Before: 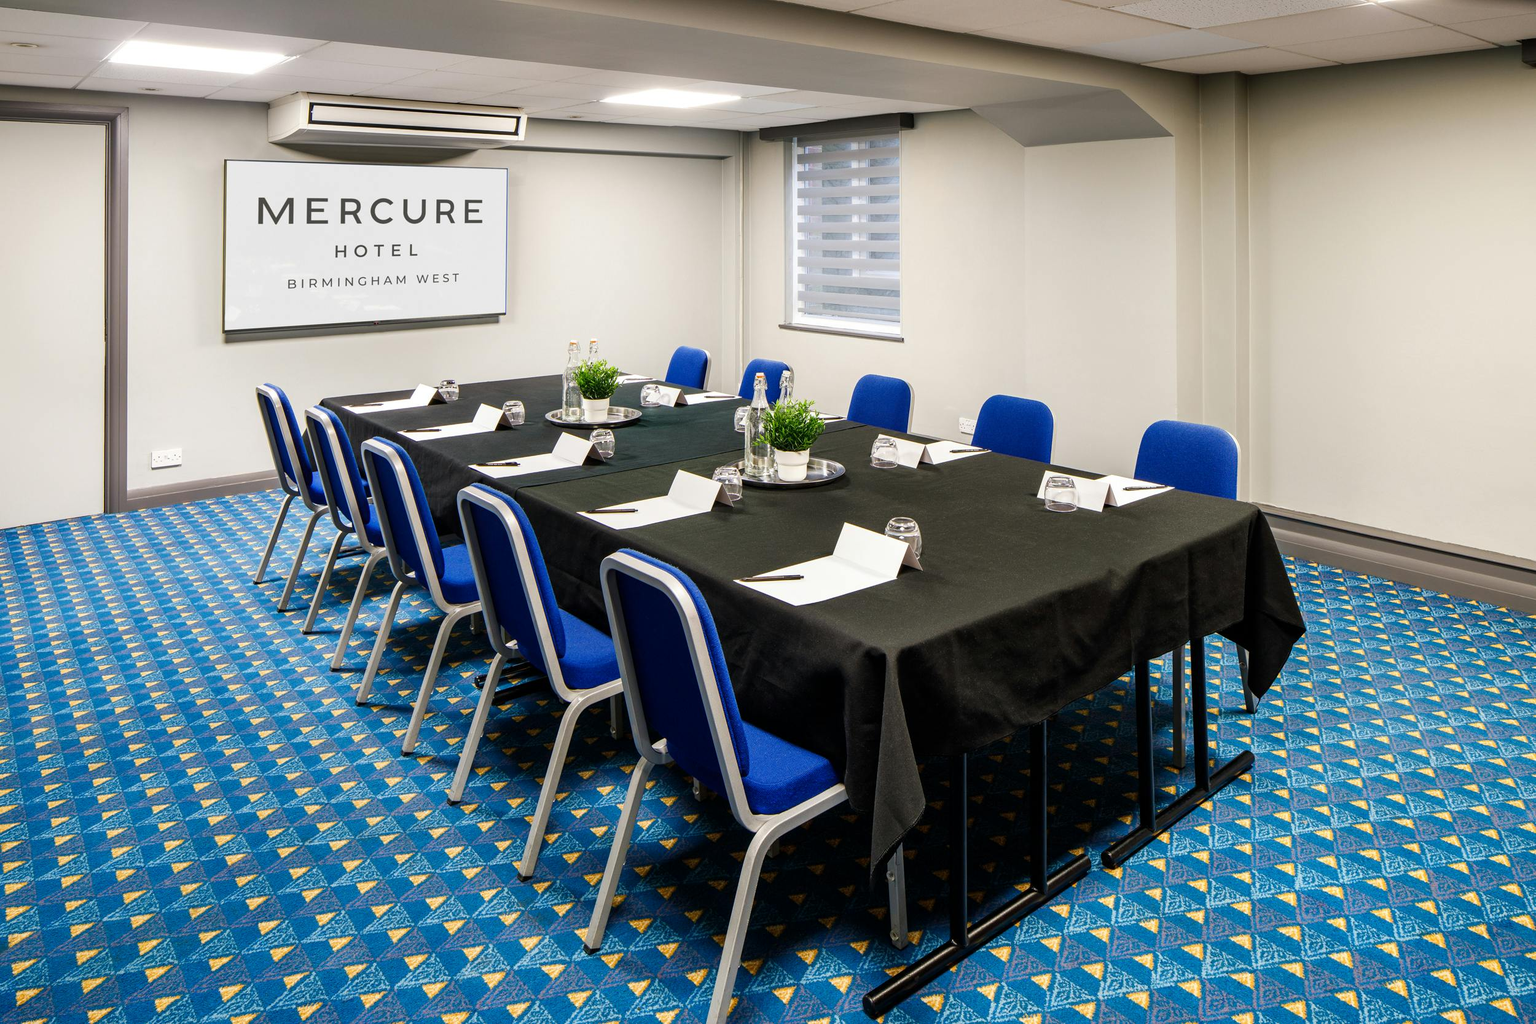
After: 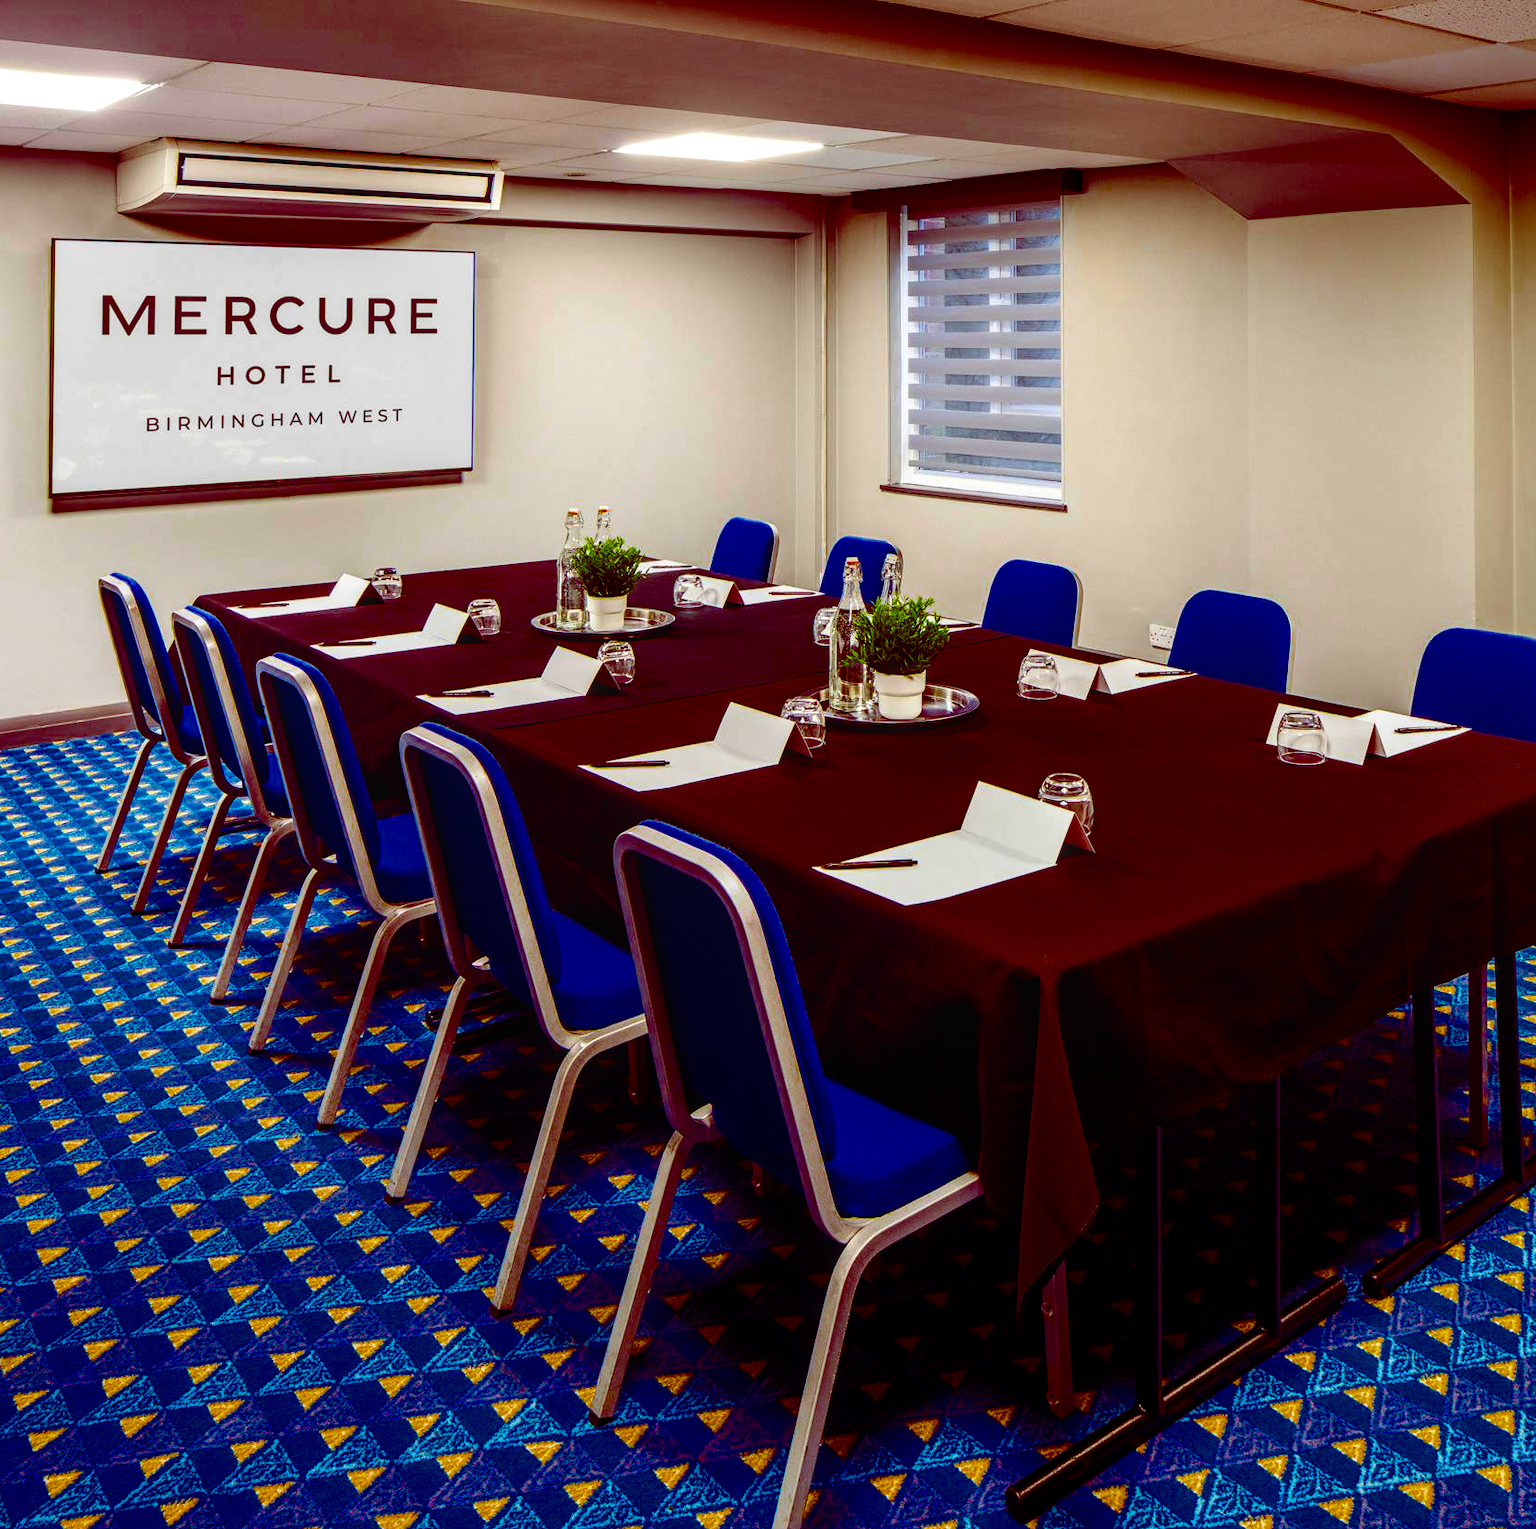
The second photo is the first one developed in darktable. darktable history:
local contrast: on, module defaults
contrast brightness saturation: contrast 0.096, brightness -0.275, saturation 0.141
color balance rgb: shadows lift › luminance -18.352%, shadows lift › chroma 35.343%, linear chroma grading › global chroma 41.983%, perceptual saturation grading › global saturation 29.592%, global vibrance 7.058%, saturation formula JzAzBz (2021)
crop and rotate: left 12.364%, right 20.686%
